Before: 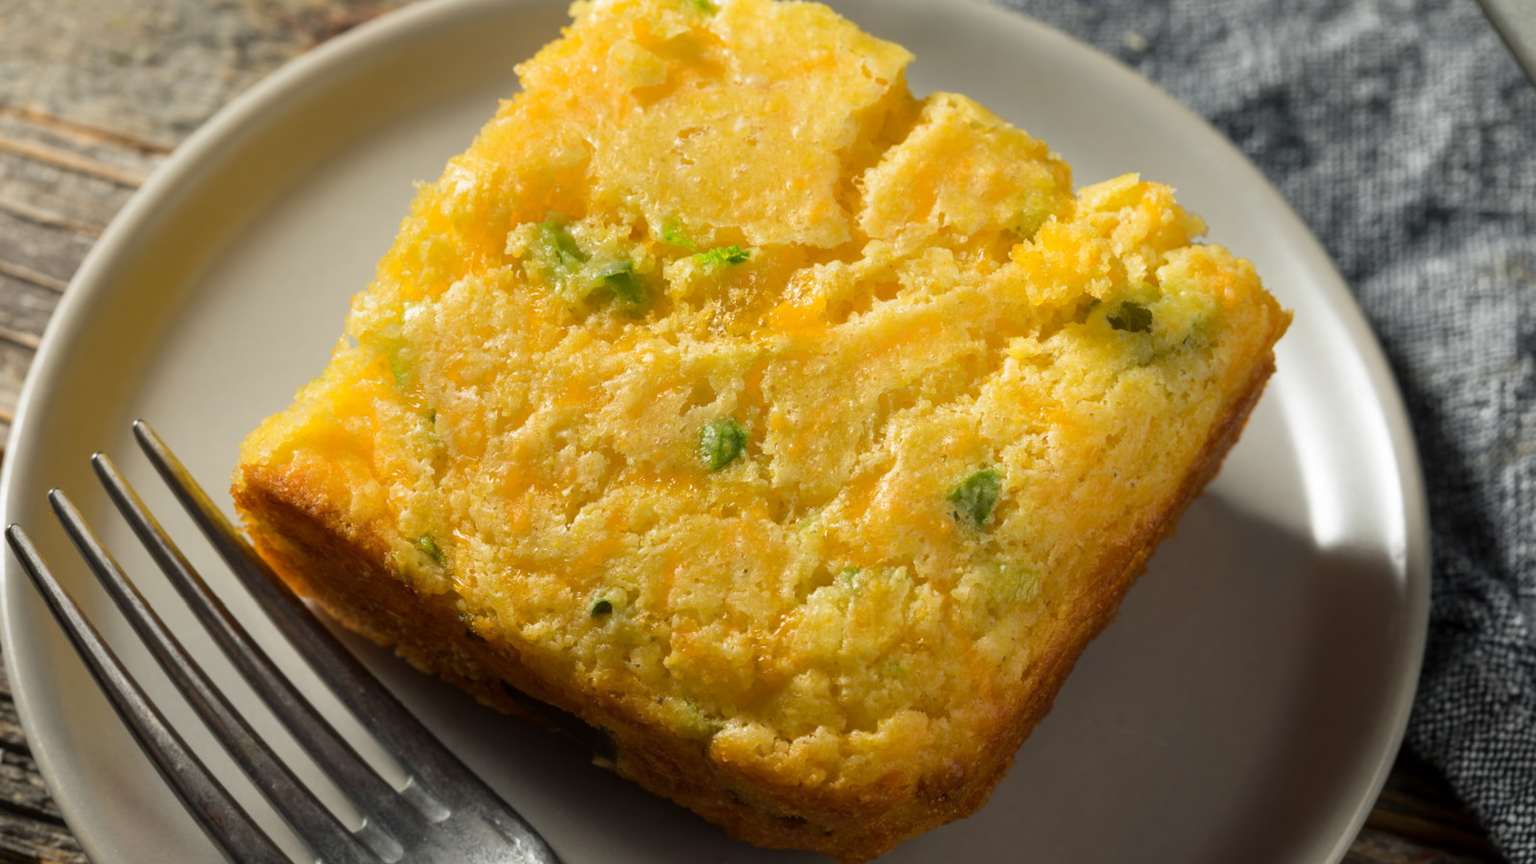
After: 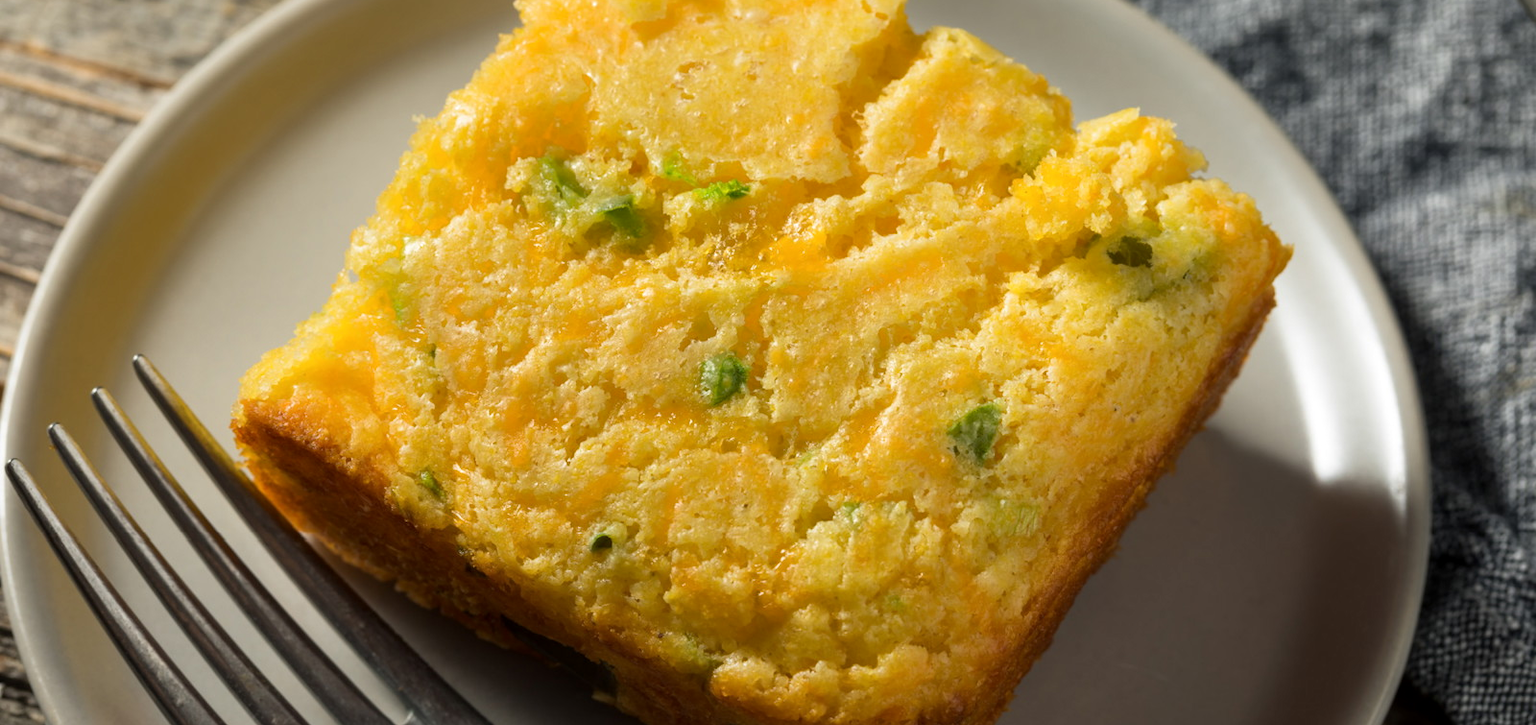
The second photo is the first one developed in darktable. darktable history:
local contrast: mode bilateral grid, contrast 100, coarseness 100, detail 108%, midtone range 0.2
crop: top 7.625%, bottom 8.027%
